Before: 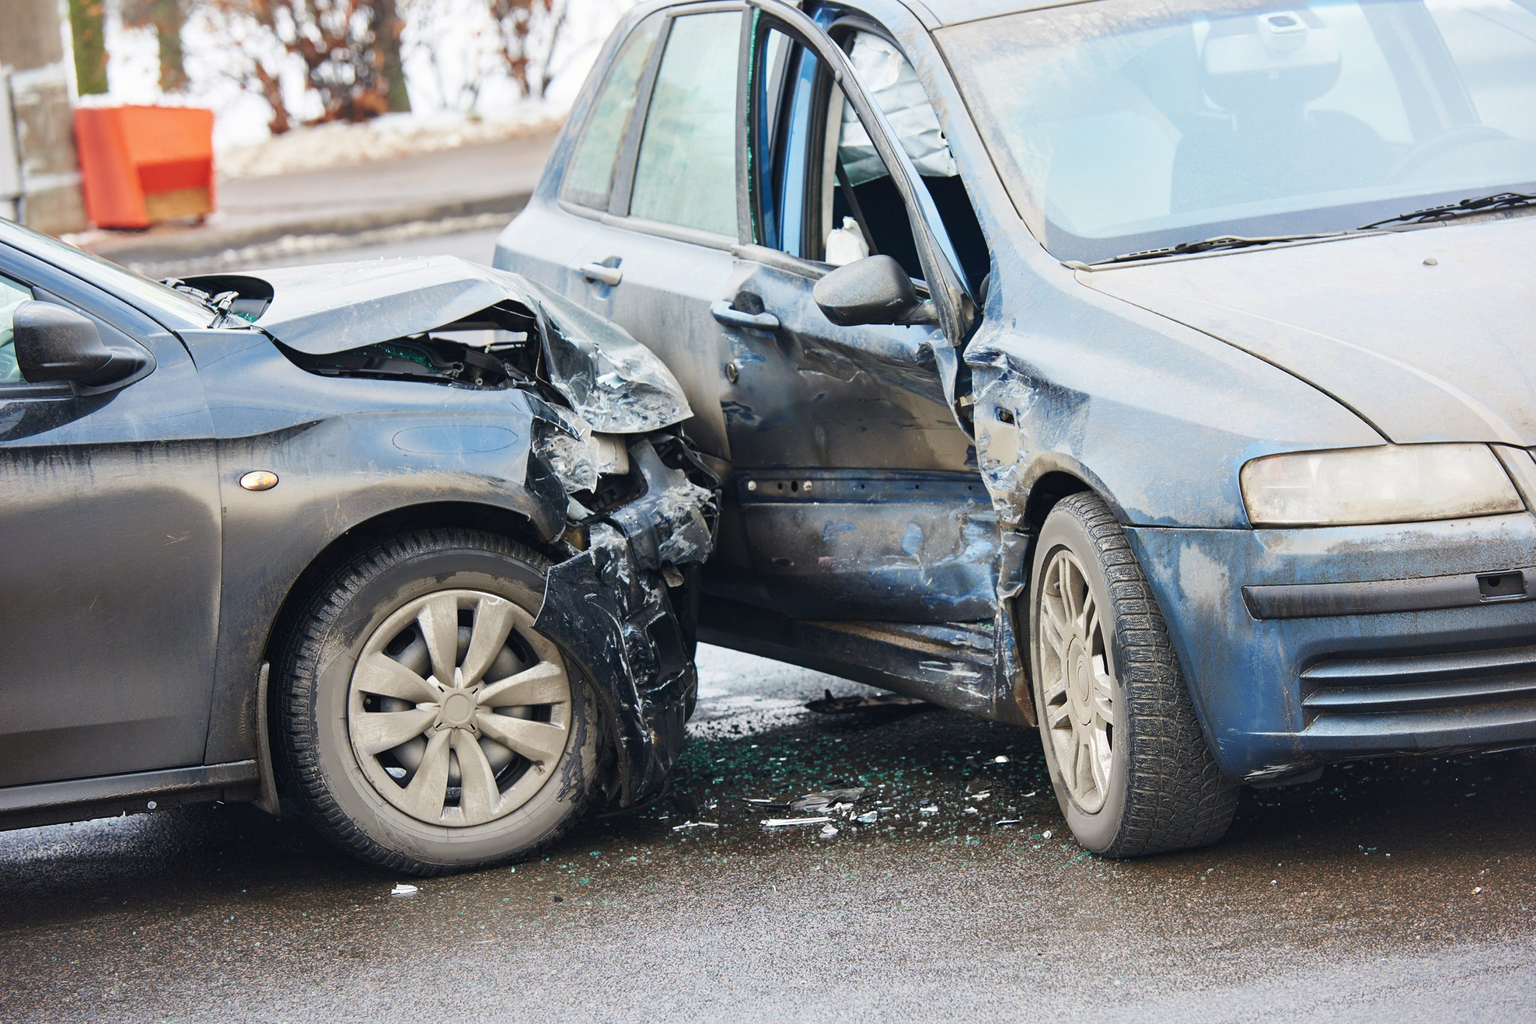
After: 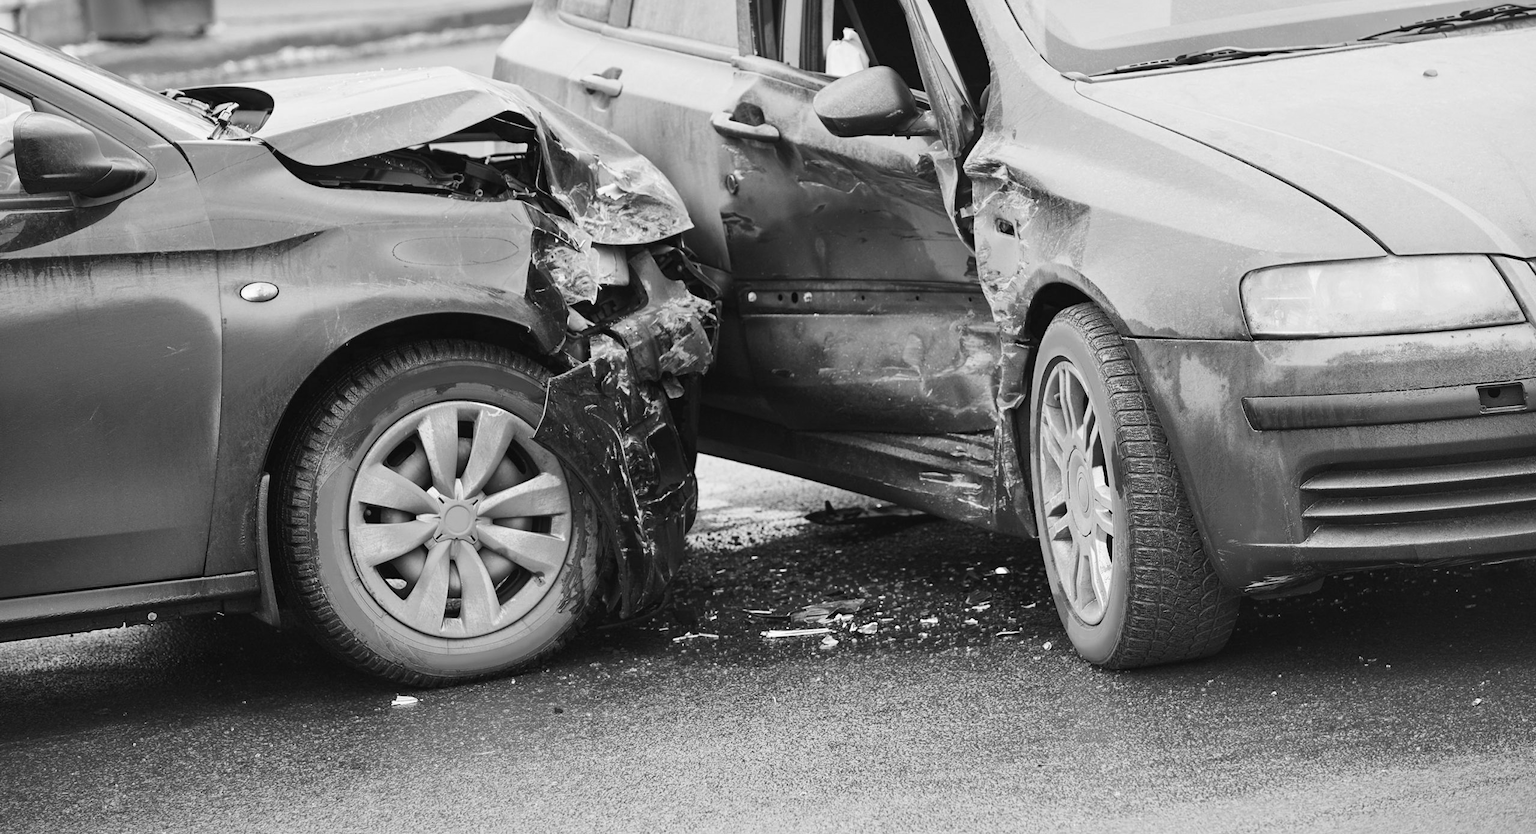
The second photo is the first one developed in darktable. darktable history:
crop and rotate: top 18.507%
monochrome: a 0, b 0, size 0.5, highlights 0.57
white balance: red 0.954, blue 1.079
